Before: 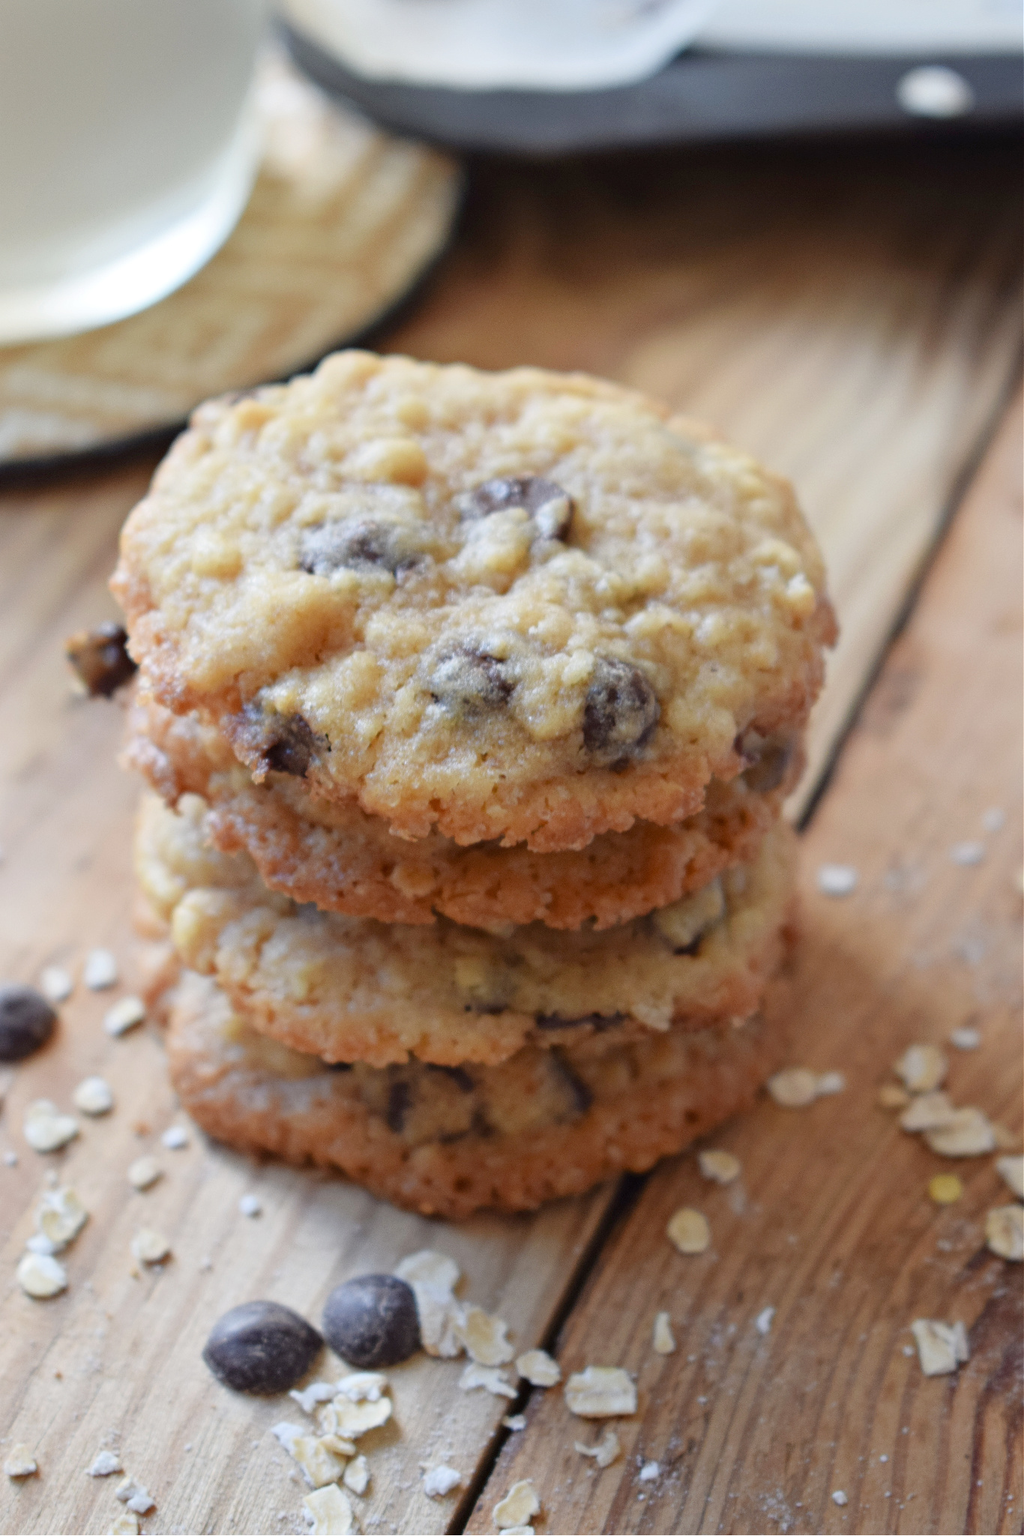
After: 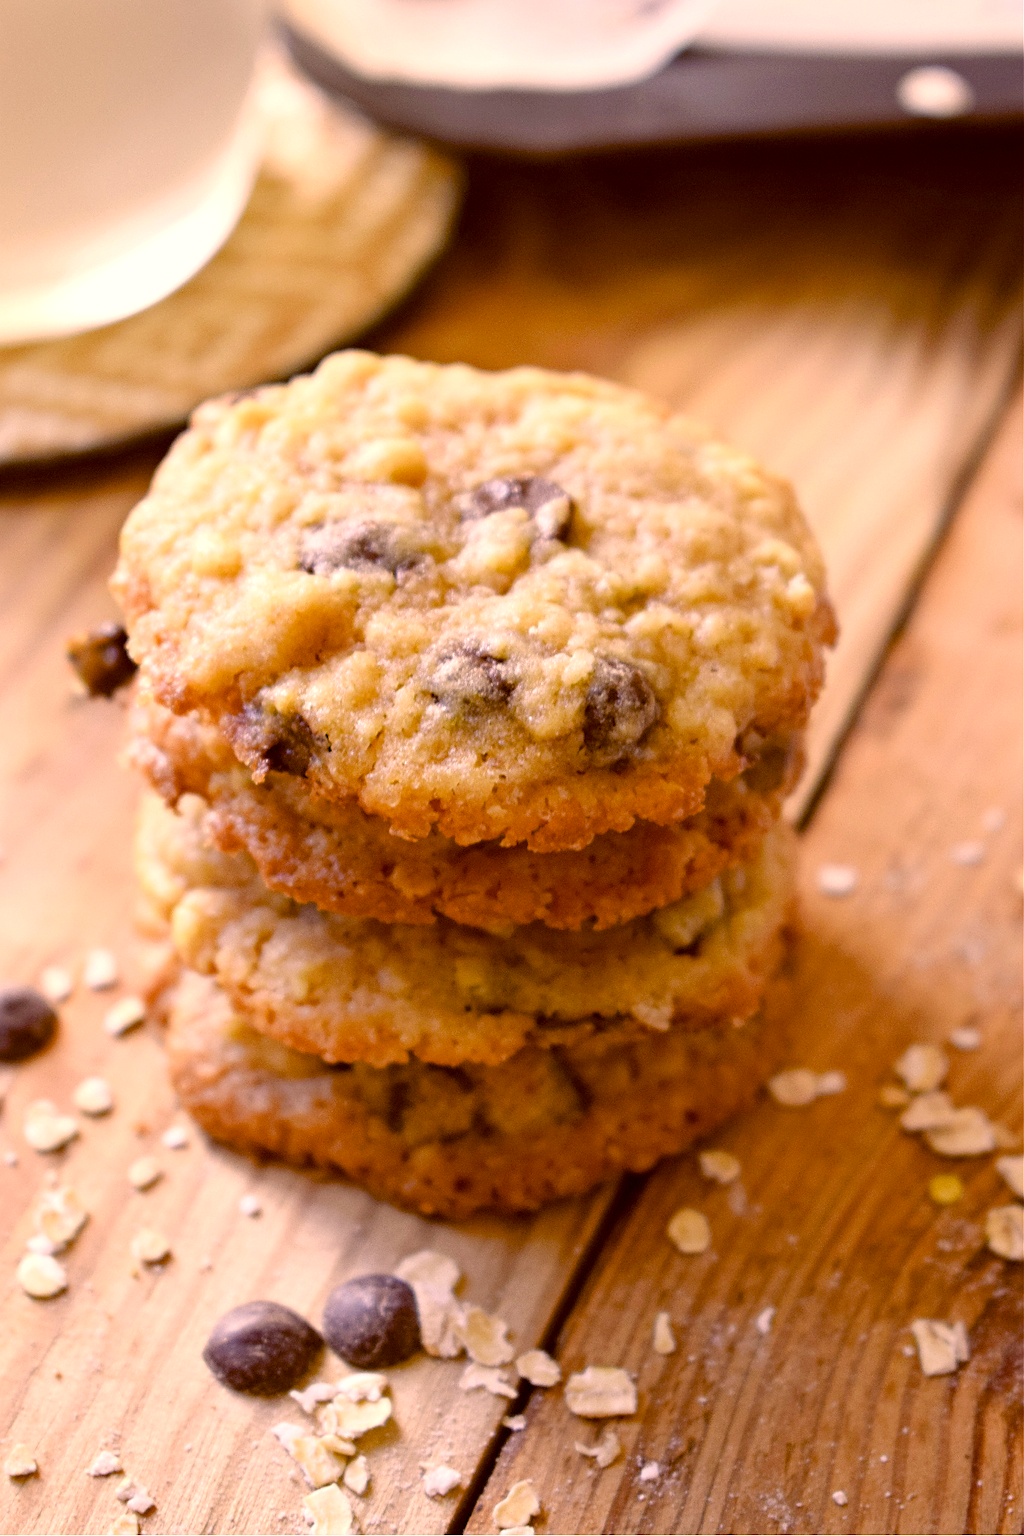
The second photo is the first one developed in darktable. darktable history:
sharpen: on, module defaults
color balance rgb: shadows lift › luminance -20.32%, global offset › chroma 0.391%, global offset › hue 36.5°, perceptual saturation grading › global saturation 20%, perceptual saturation grading › highlights -25.875%, perceptual saturation grading › shadows 24.607%, perceptual brilliance grading › global brilliance 10.481%
color correction: highlights a* 17.73, highlights b* 18.82
